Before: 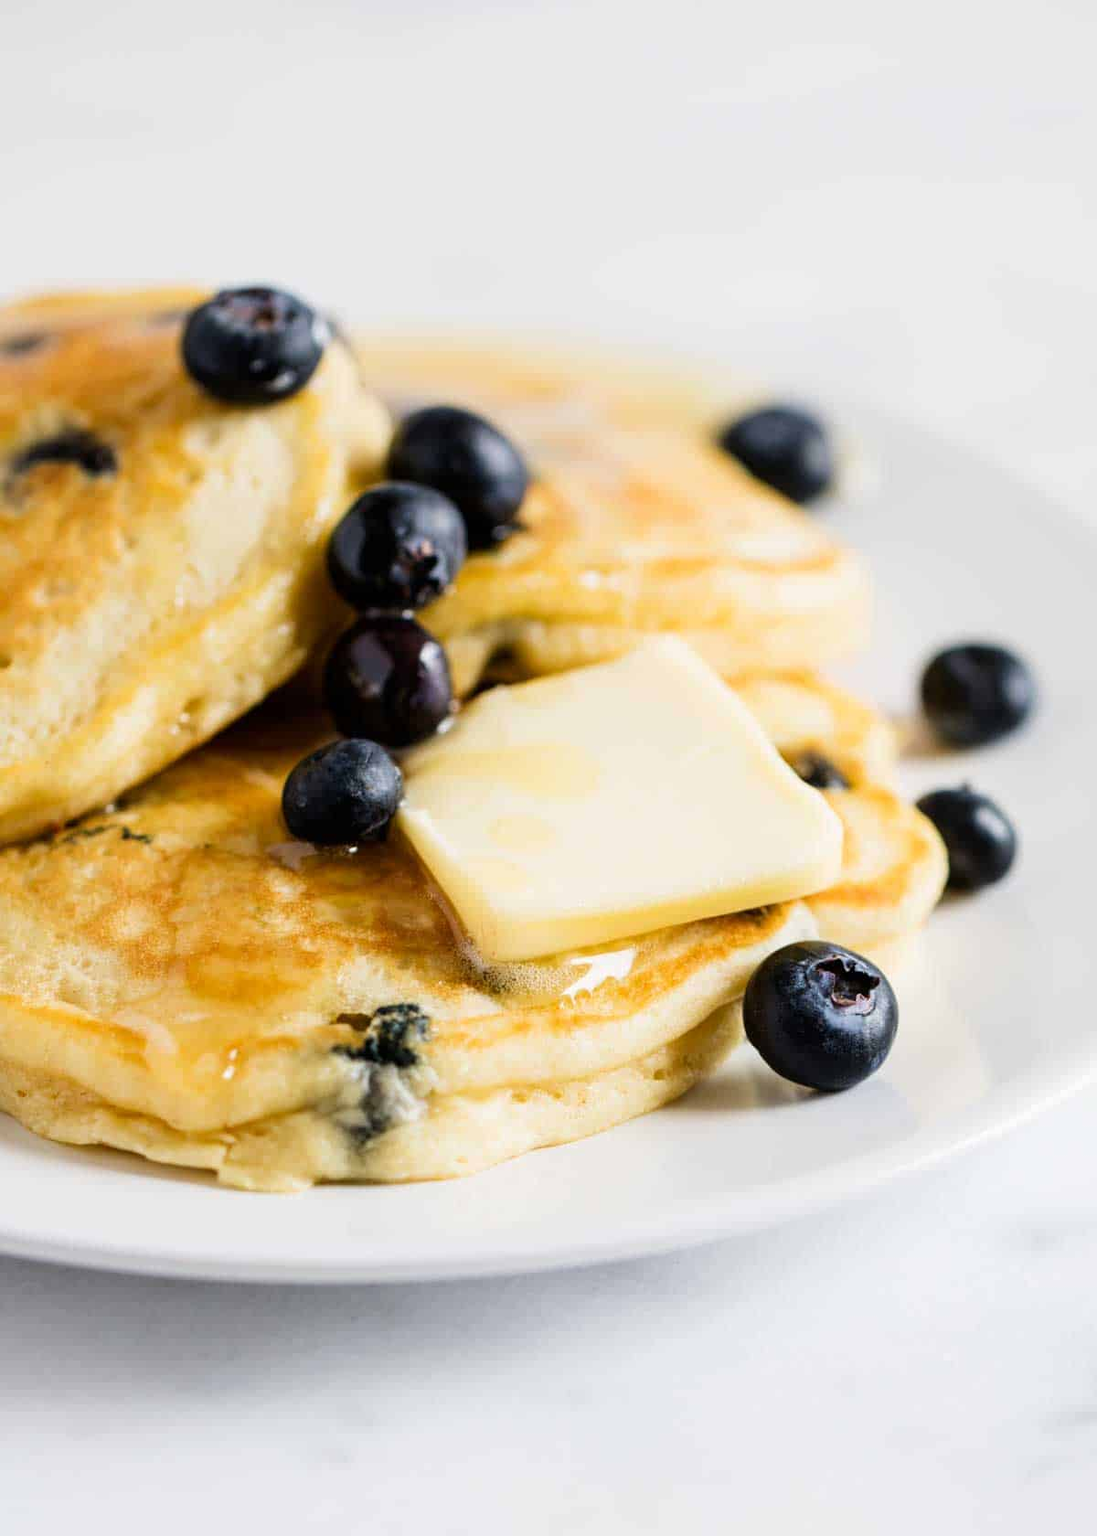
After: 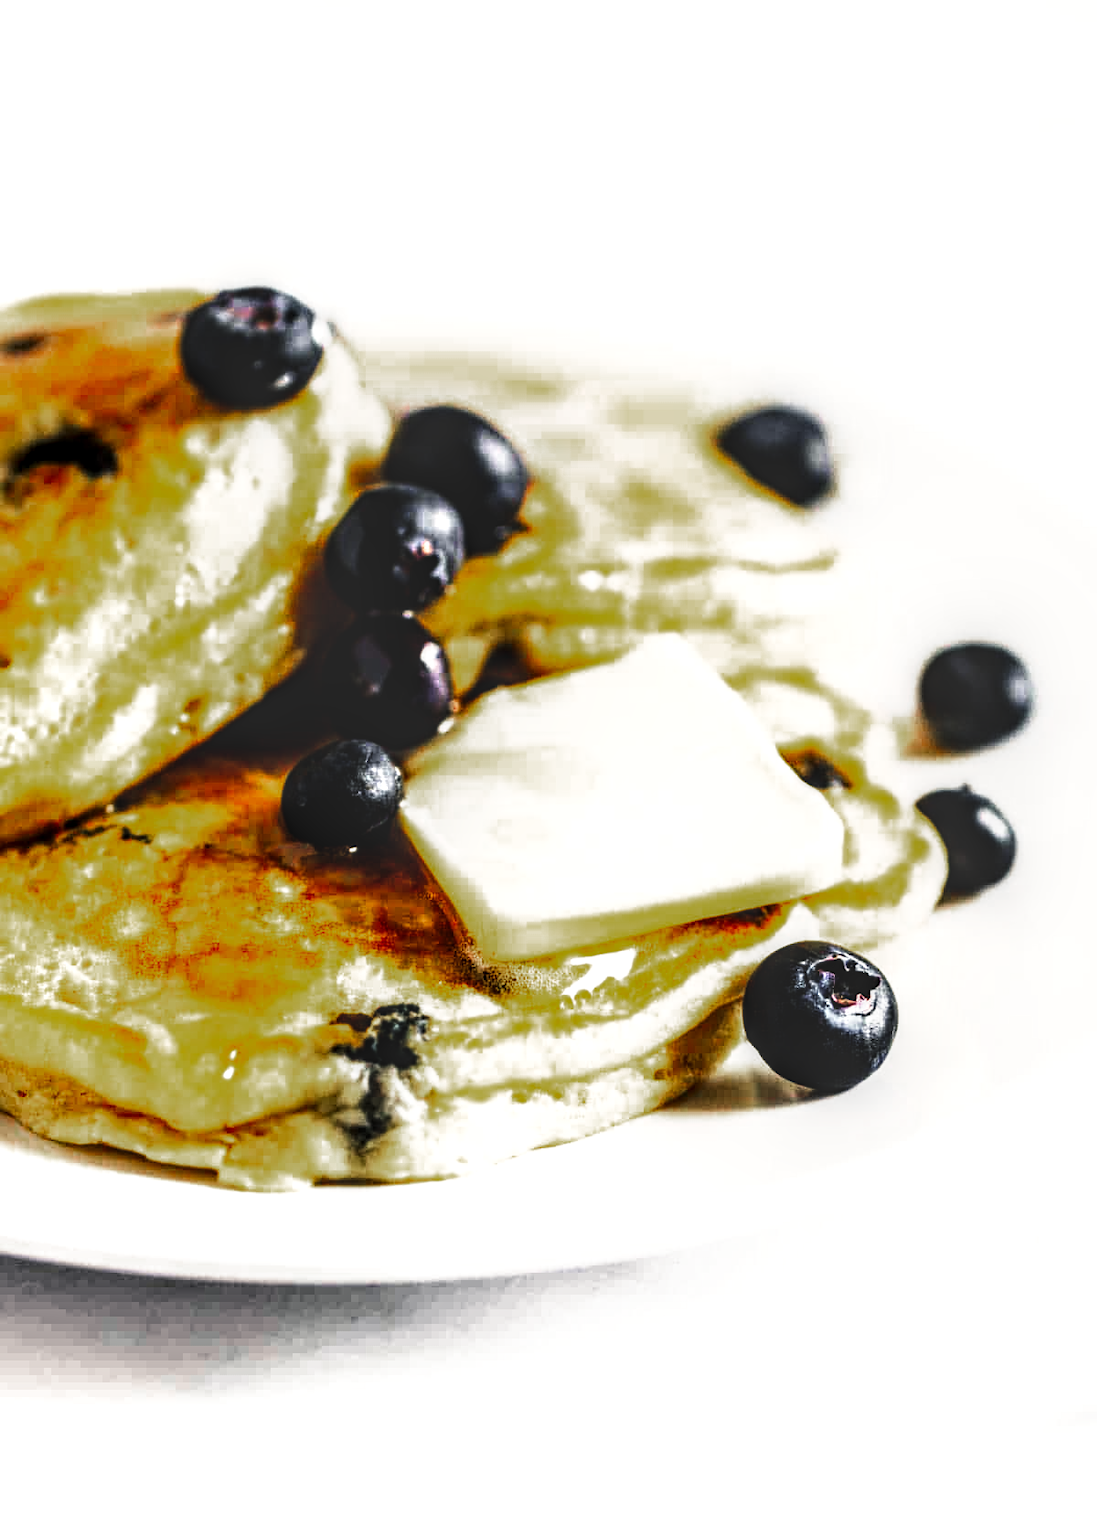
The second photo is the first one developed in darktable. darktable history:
color balance rgb: shadows lift › chroma 2.04%, shadows lift › hue 215.37°, highlights gain › chroma 3.087%, highlights gain › hue 77.89°, perceptual saturation grading › global saturation 20%, perceptual saturation grading › highlights -25.808%, perceptual saturation grading › shadows 25.937%, perceptual brilliance grading › global brilliance 14.684%, perceptual brilliance grading › shadows -34.742%, global vibrance 19.665%
color zones: curves: ch0 [(0, 0.48) (0.209, 0.398) (0.305, 0.332) (0.429, 0.493) (0.571, 0.5) (0.714, 0.5) (0.857, 0.5) (1, 0.48)]; ch1 [(0, 0.736) (0.143, 0.625) (0.225, 0.371) (0.429, 0.256) (0.571, 0.241) (0.714, 0.213) (0.857, 0.48) (1, 0.736)]; ch2 [(0, 0.448) (0.143, 0.498) (0.286, 0.5) (0.429, 0.5) (0.571, 0.5) (0.714, 0.5) (0.857, 0.5) (1, 0.448)]
local contrast: highlights 19%, detail 185%
base curve: curves: ch0 [(0, 0.036) (0.007, 0.037) (0.604, 0.887) (1, 1)], preserve colors none
